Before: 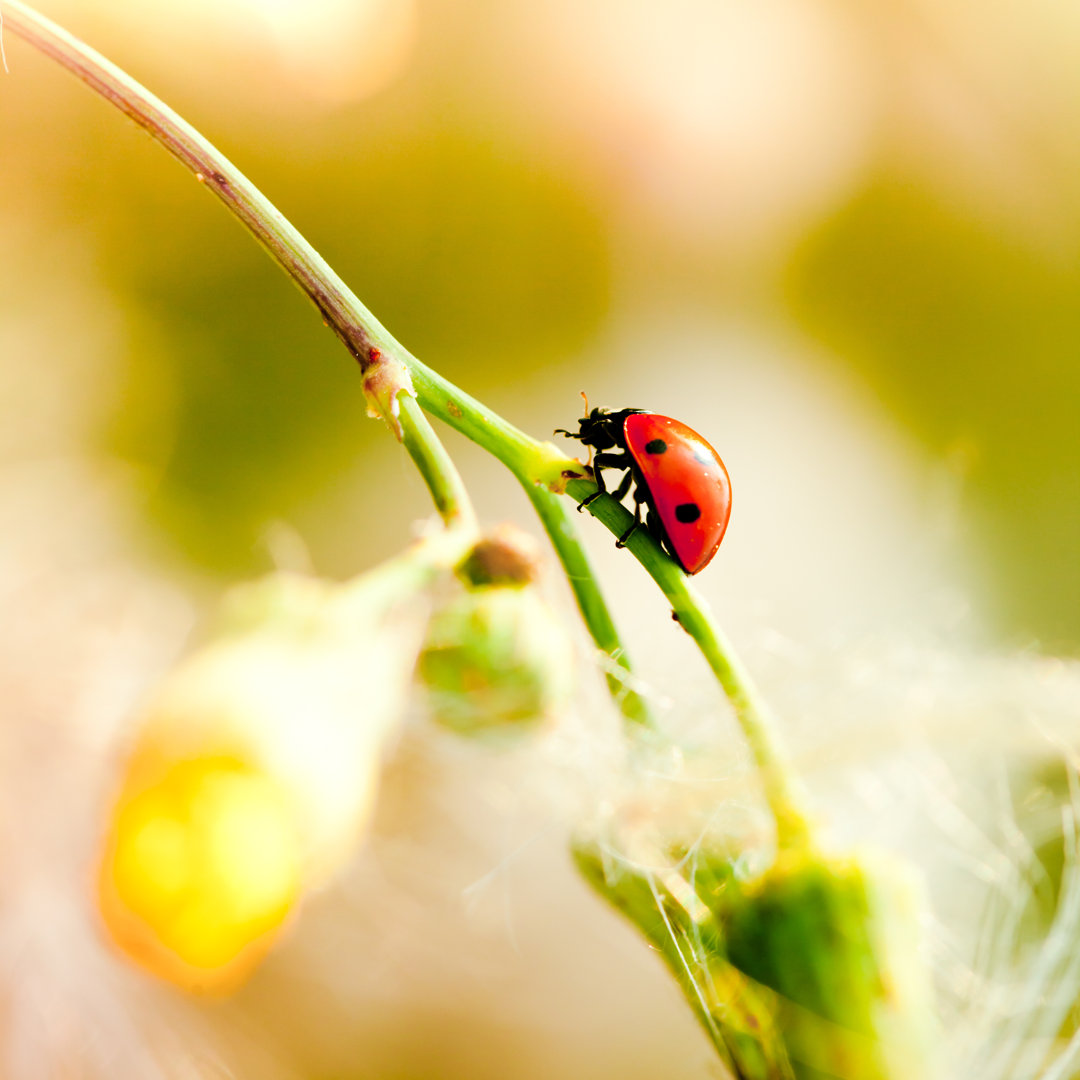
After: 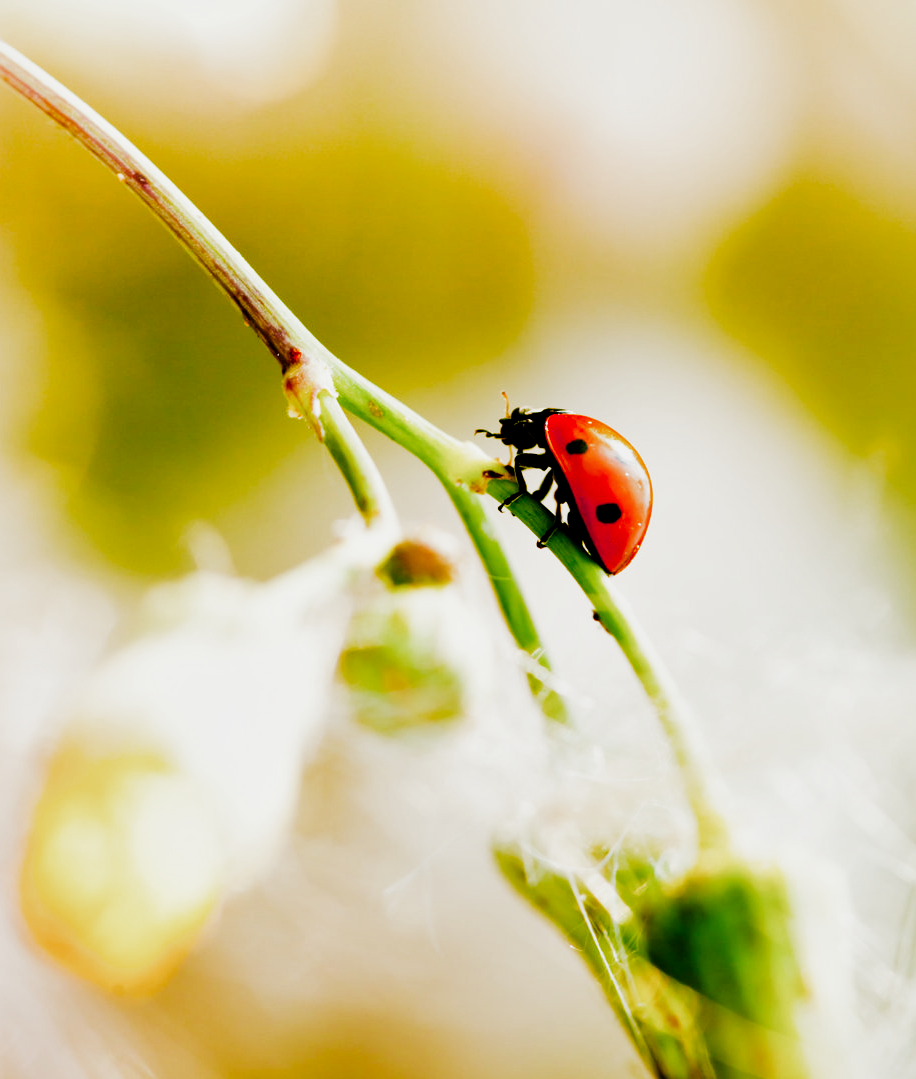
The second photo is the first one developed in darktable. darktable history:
crop: left 7.319%, right 7.857%
filmic rgb: black relative exposure -8.06 EV, white relative exposure 3.01 EV, hardness 5.38, contrast 1.258, add noise in highlights 0.002, preserve chrominance no, color science v3 (2019), use custom middle-gray values true, contrast in highlights soft
local contrast: mode bilateral grid, contrast 19, coarseness 50, detail 119%, midtone range 0.2
